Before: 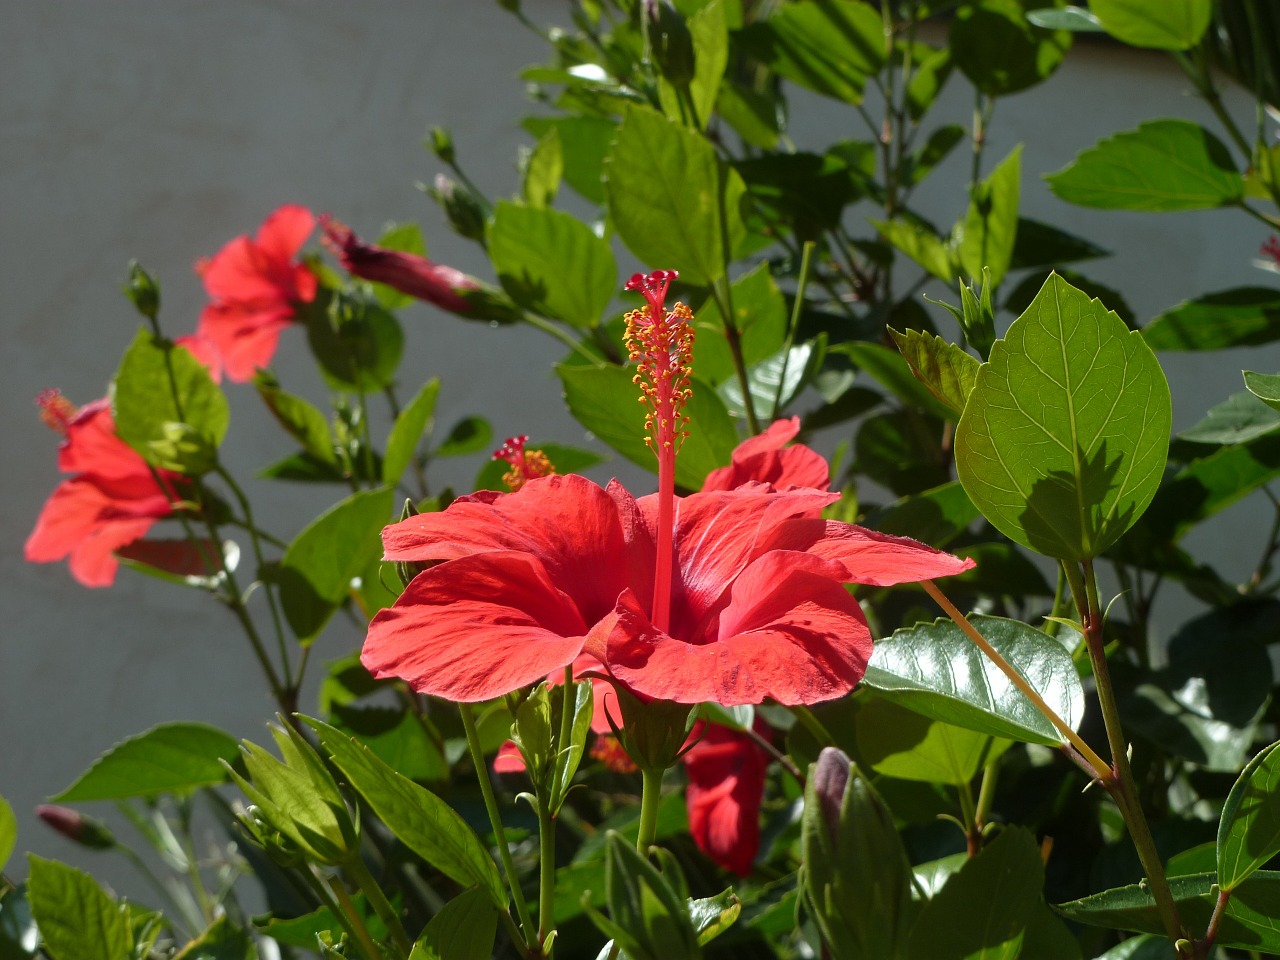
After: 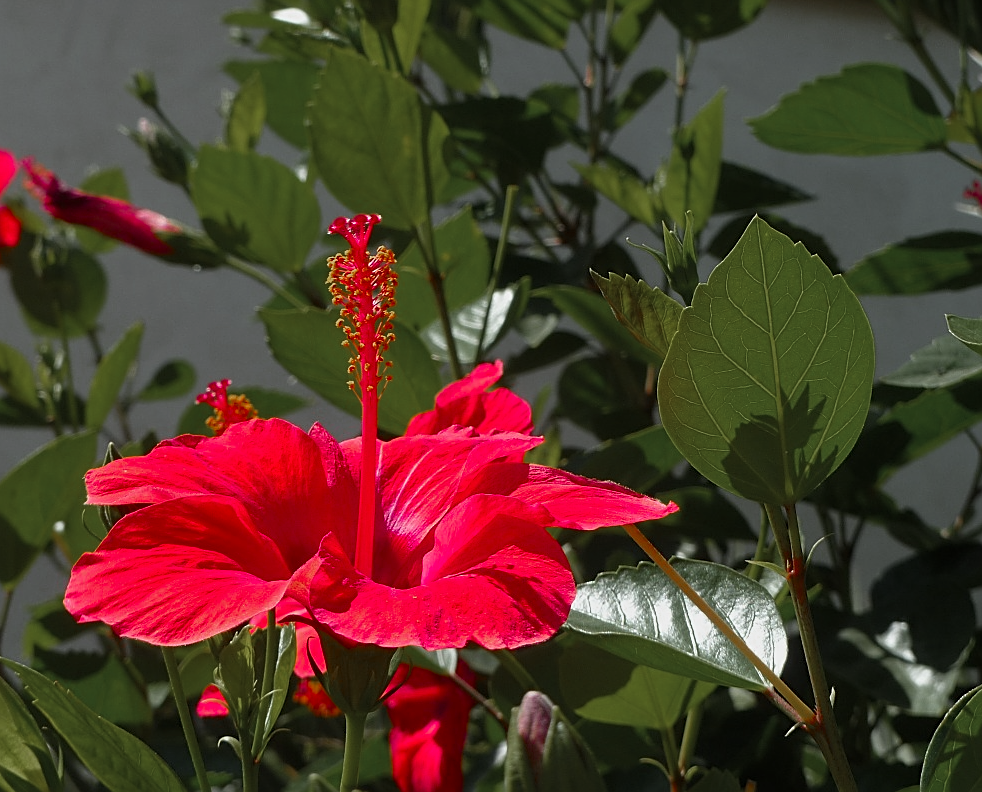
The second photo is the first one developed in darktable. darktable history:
sharpen: on, module defaults
crop: left 23.236%, top 5.913%, bottom 11.555%
color zones: curves: ch0 [(0, 0.48) (0.209, 0.398) (0.305, 0.332) (0.429, 0.493) (0.571, 0.5) (0.714, 0.5) (0.857, 0.5) (1, 0.48)]; ch1 [(0, 0.736) (0.143, 0.625) (0.225, 0.371) (0.429, 0.256) (0.571, 0.241) (0.714, 0.213) (0.857, 0.48) (1, 0.736)]; ch2 [(0, 0.448) (0.143, 0.498) (0.286, 0.5) (0.429, 0.5) (0.571, 0.5) (0.714, 0.5) (0.857, 0.5) (1, 0.448)]
exposure: exposure -0.244 EV, compensate exposure bias true, compensate highlight preservation false
